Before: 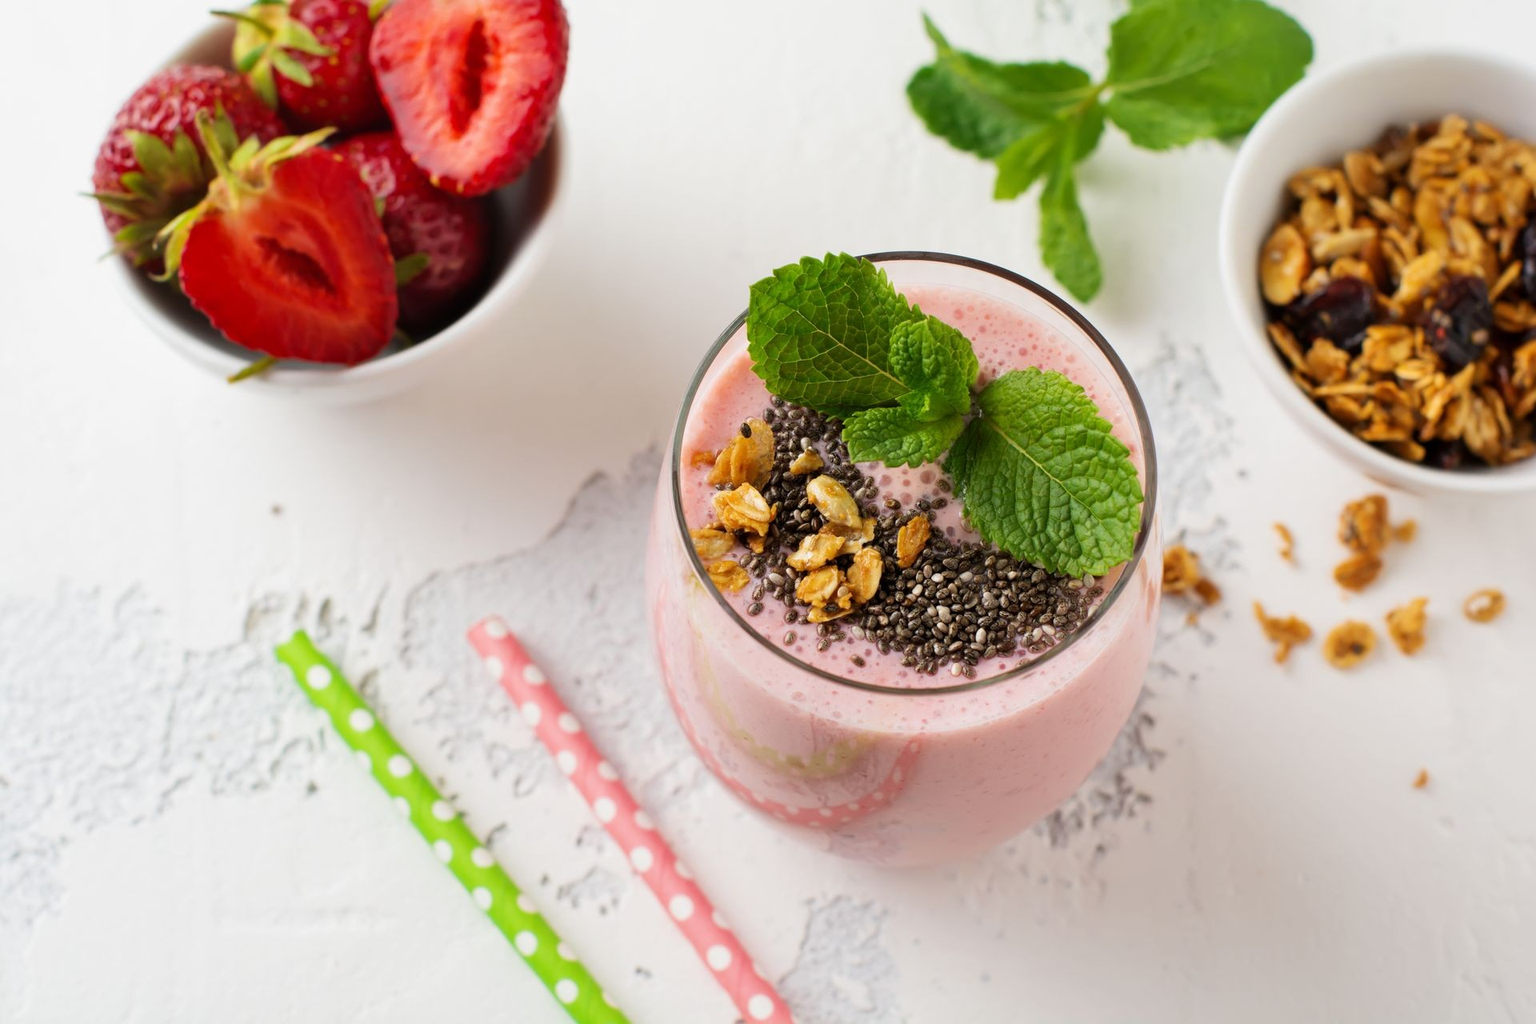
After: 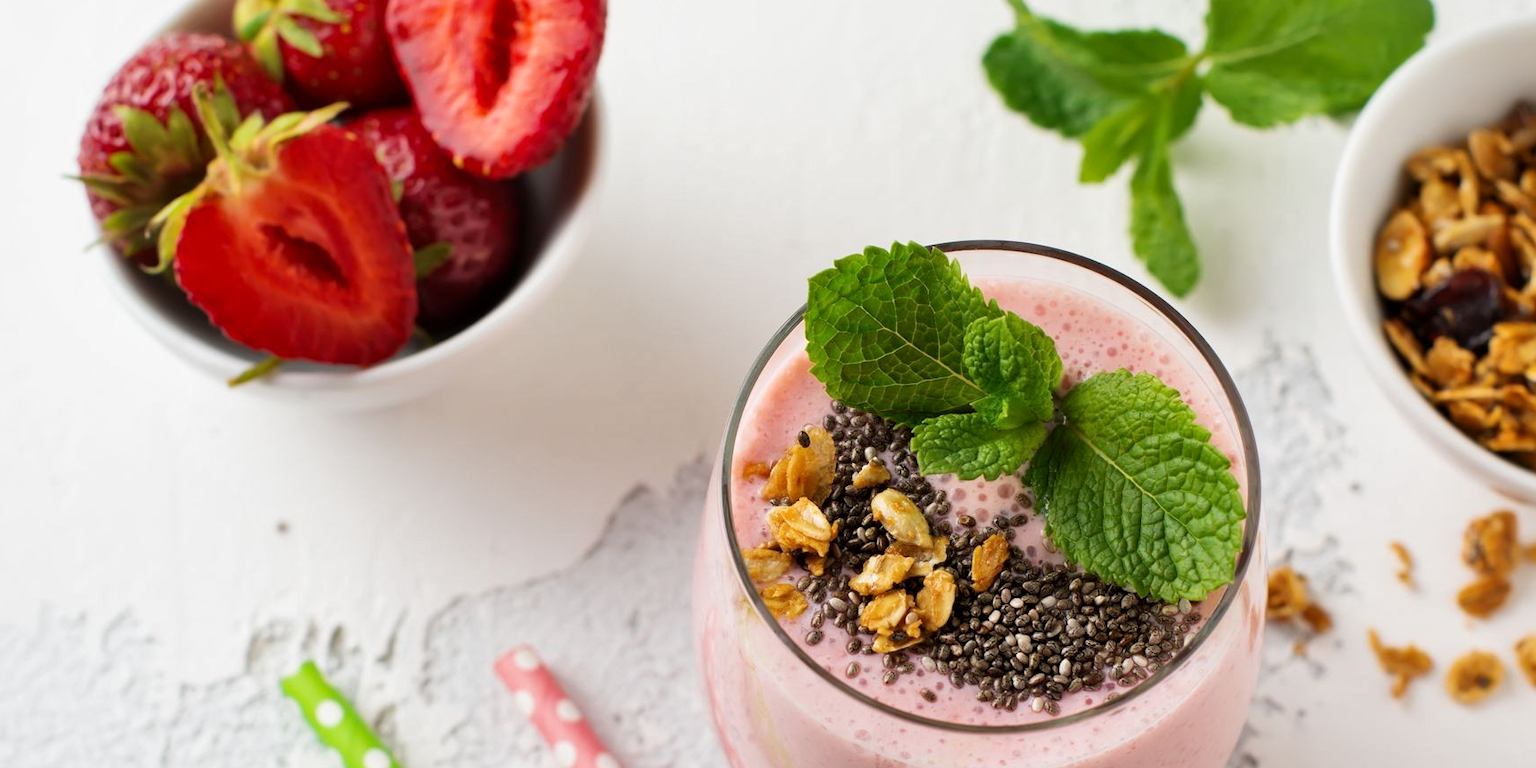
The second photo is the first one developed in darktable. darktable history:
crop: left 1.509%, top 3.452%, right 7.696%, bottom 28.452%
local contrast: mode bilateral grid, contrast 20, coarseness 50, detail 120%, midtone range 0.2
